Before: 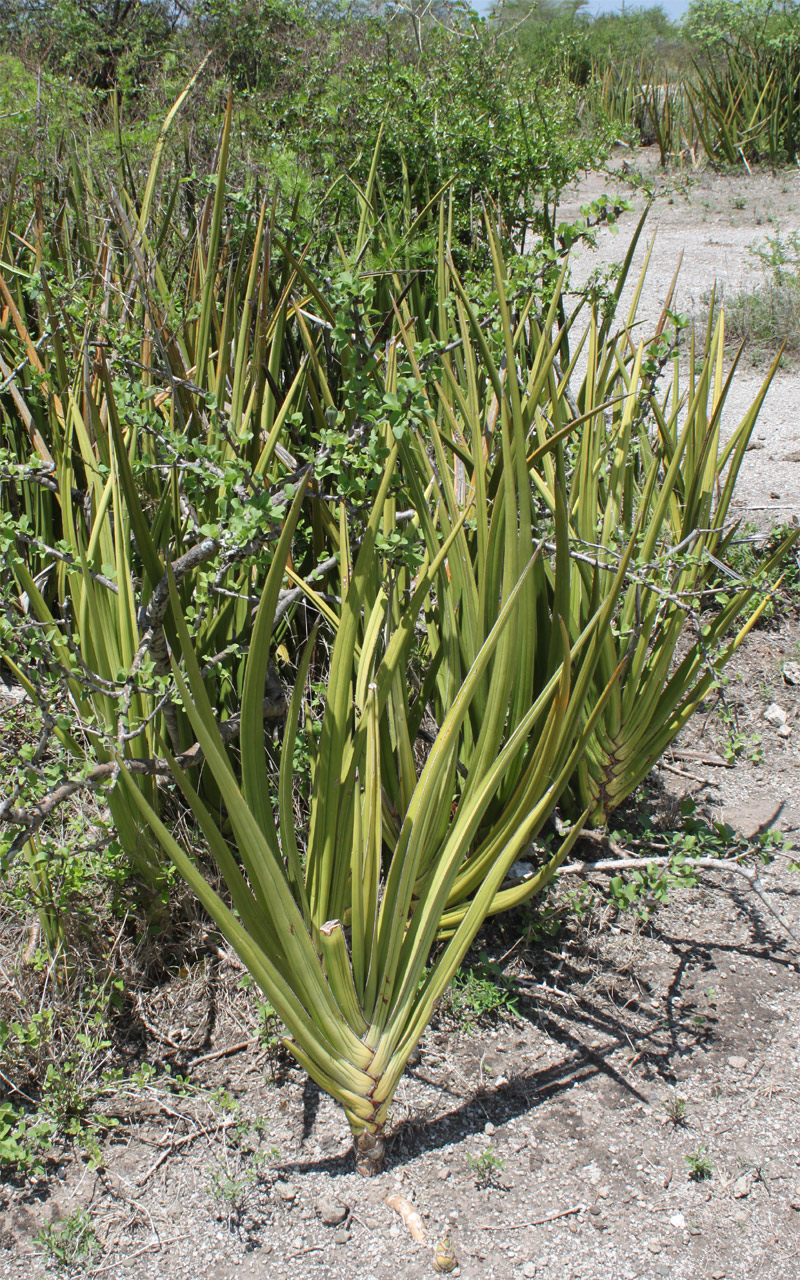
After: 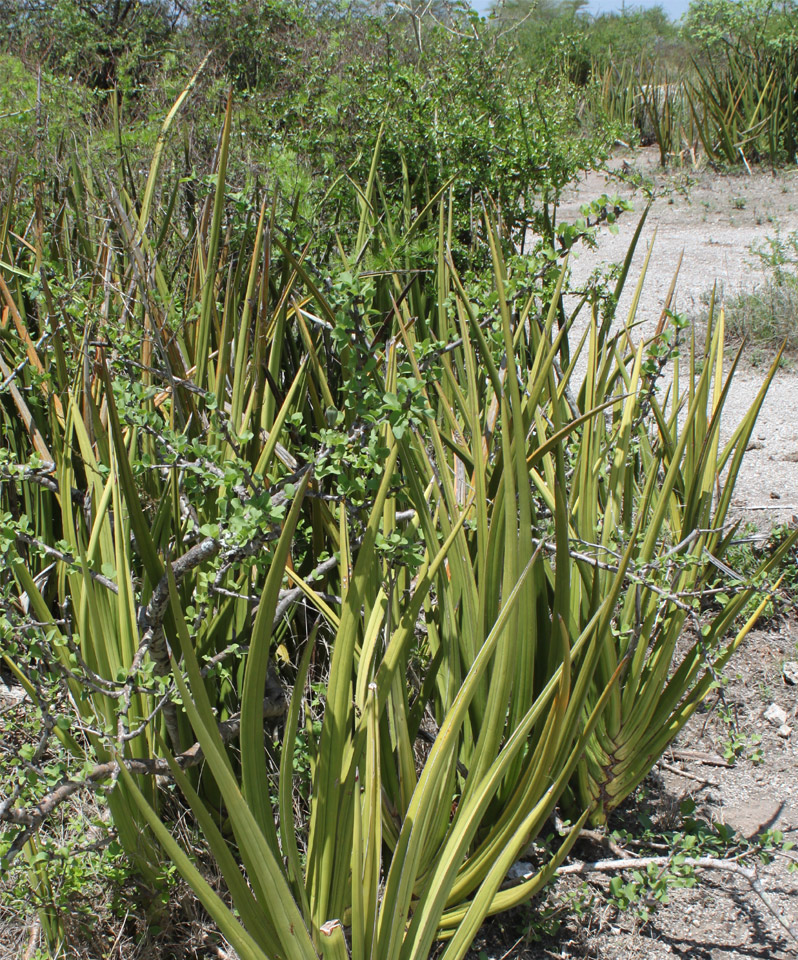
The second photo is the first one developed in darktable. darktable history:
crop: bottom 24.967%
tone equalizer: on, module defaults
